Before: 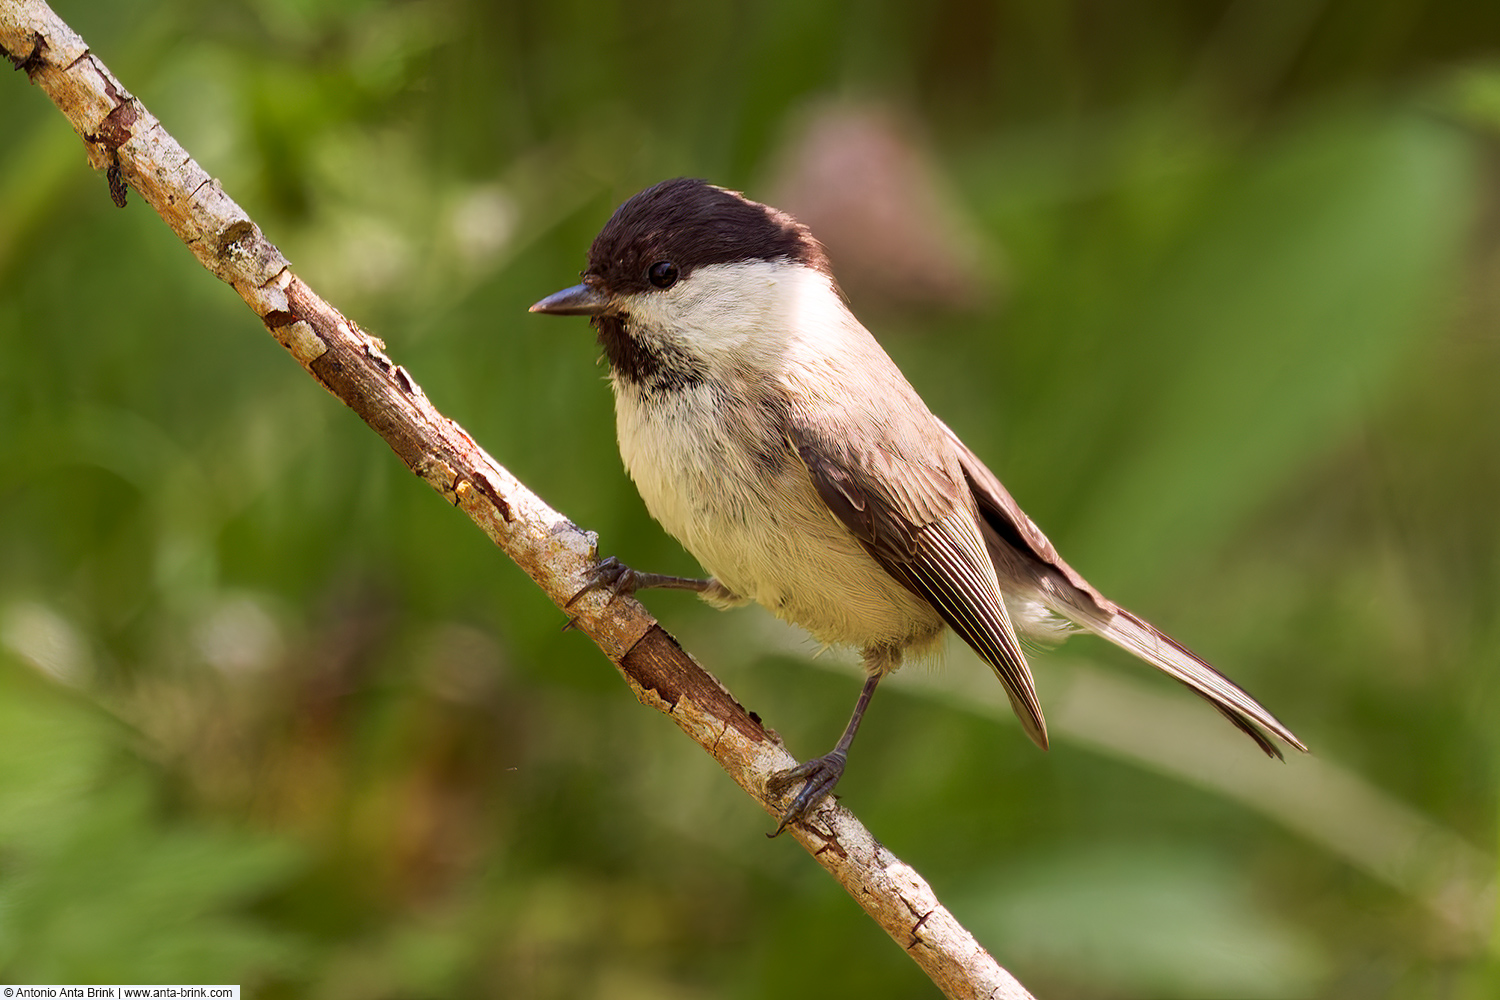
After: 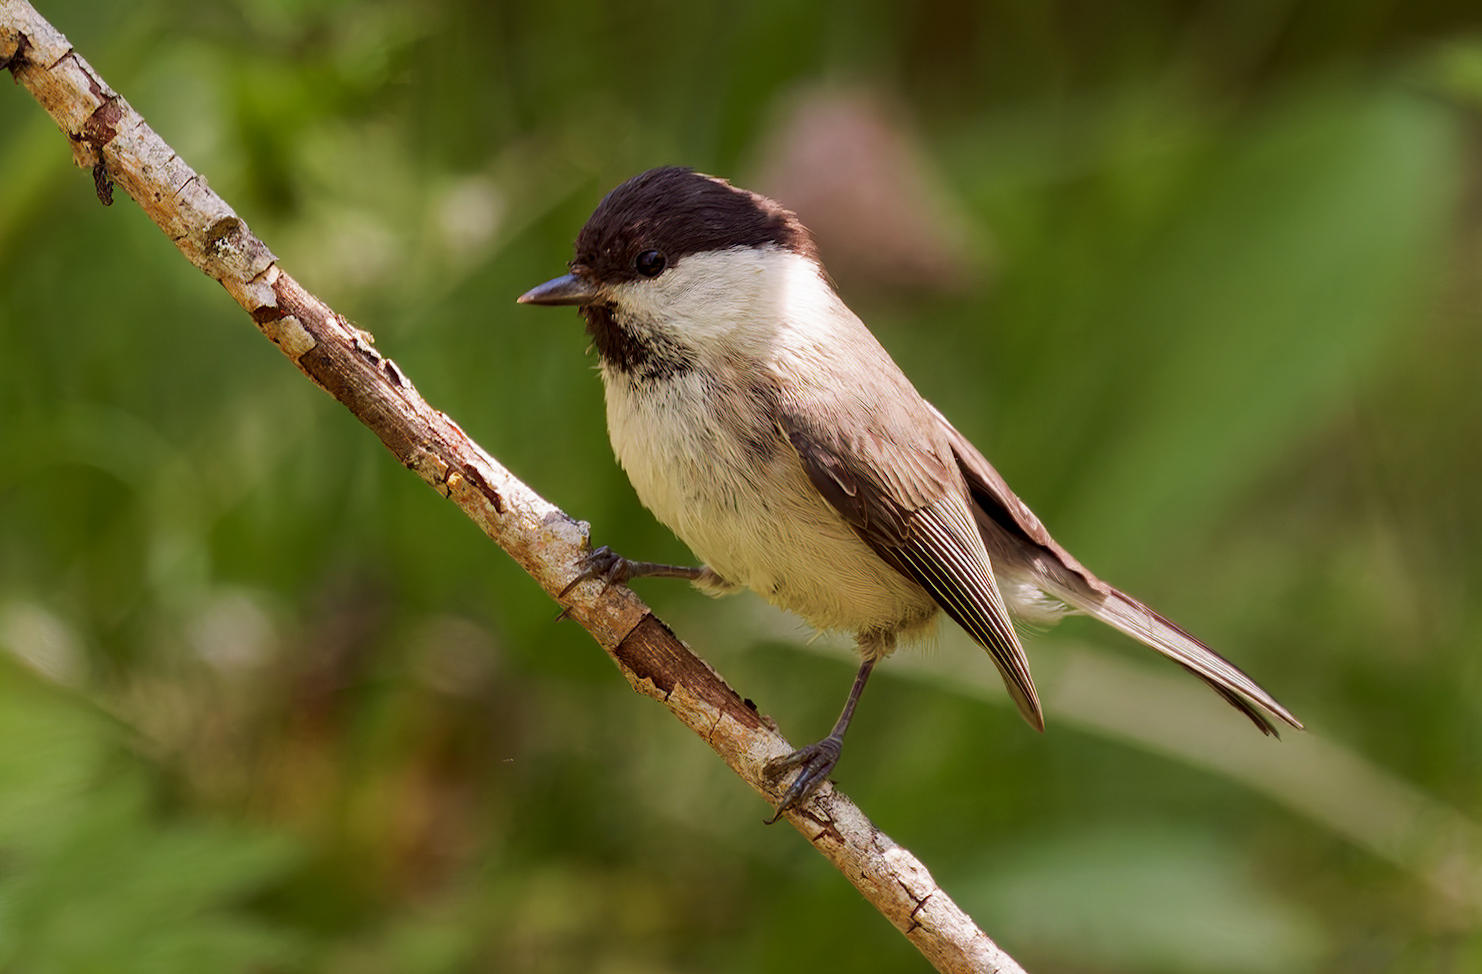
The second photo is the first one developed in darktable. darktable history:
local contrast: mode bilateral grid, contrast 100, coarseness 100, detail 108%, midtone range 0.2
exposure: exposure -0.041 EV, compensate highlight preservation false
rotate and perspective: rotation -1°, crop left 0.011, crop right 0.989, crop top 0.025, crop bottom 0.975
rgb curve: curves: ch0 [(0, 0) (0.175, 0.154) (0.785, 0.663) (1, 1)]
